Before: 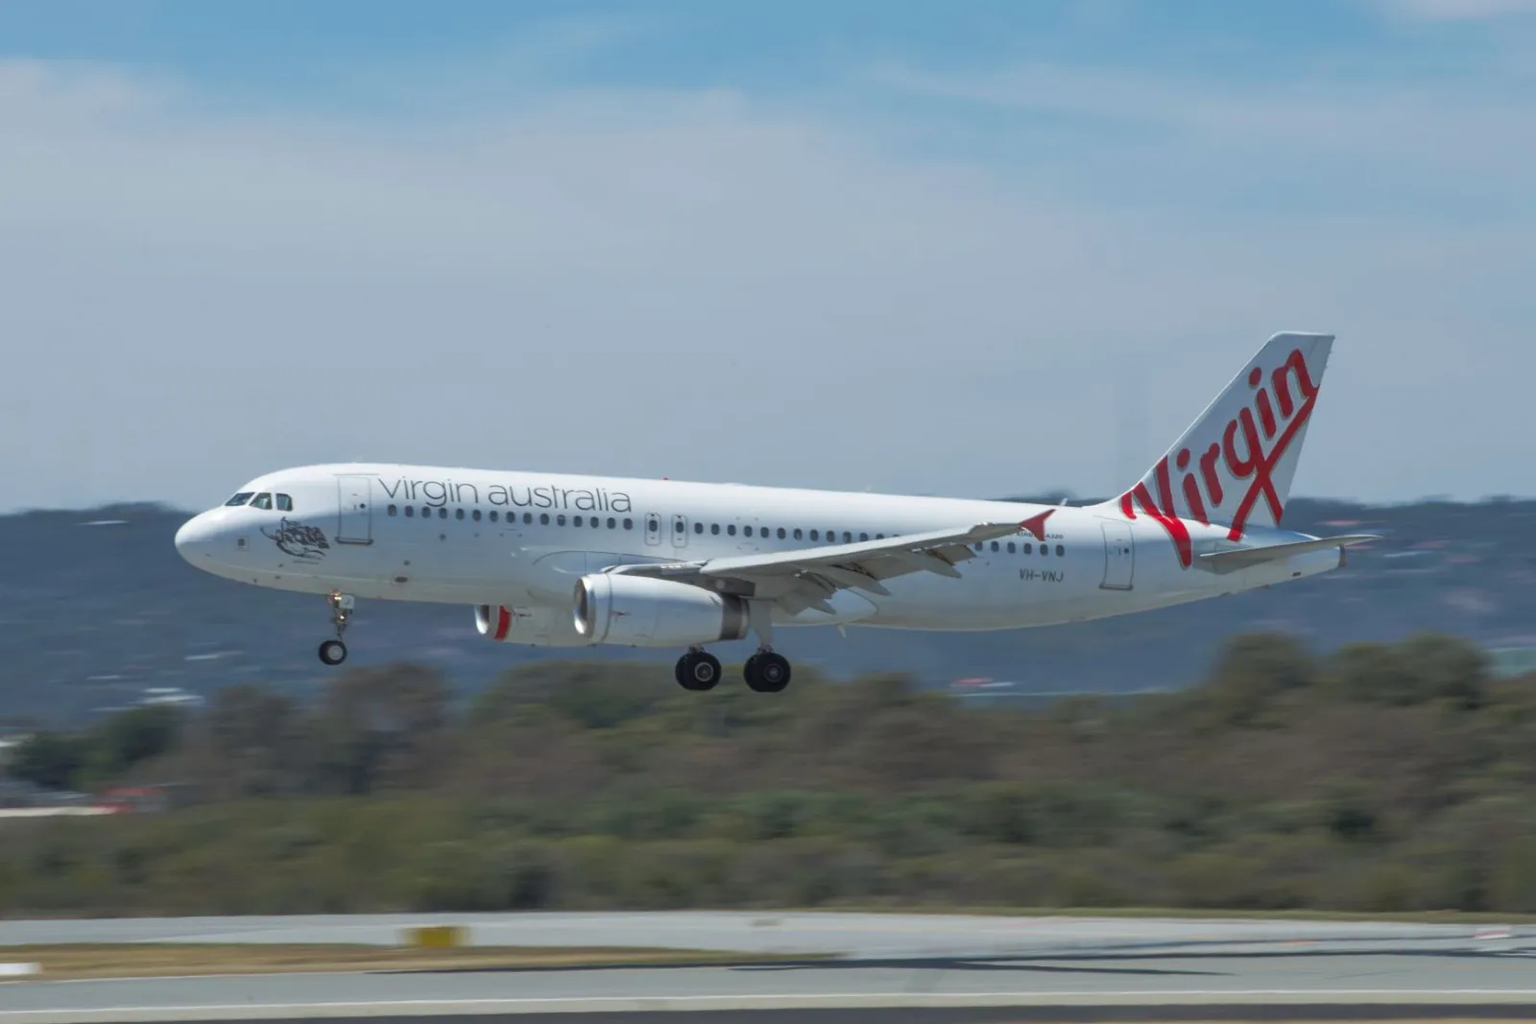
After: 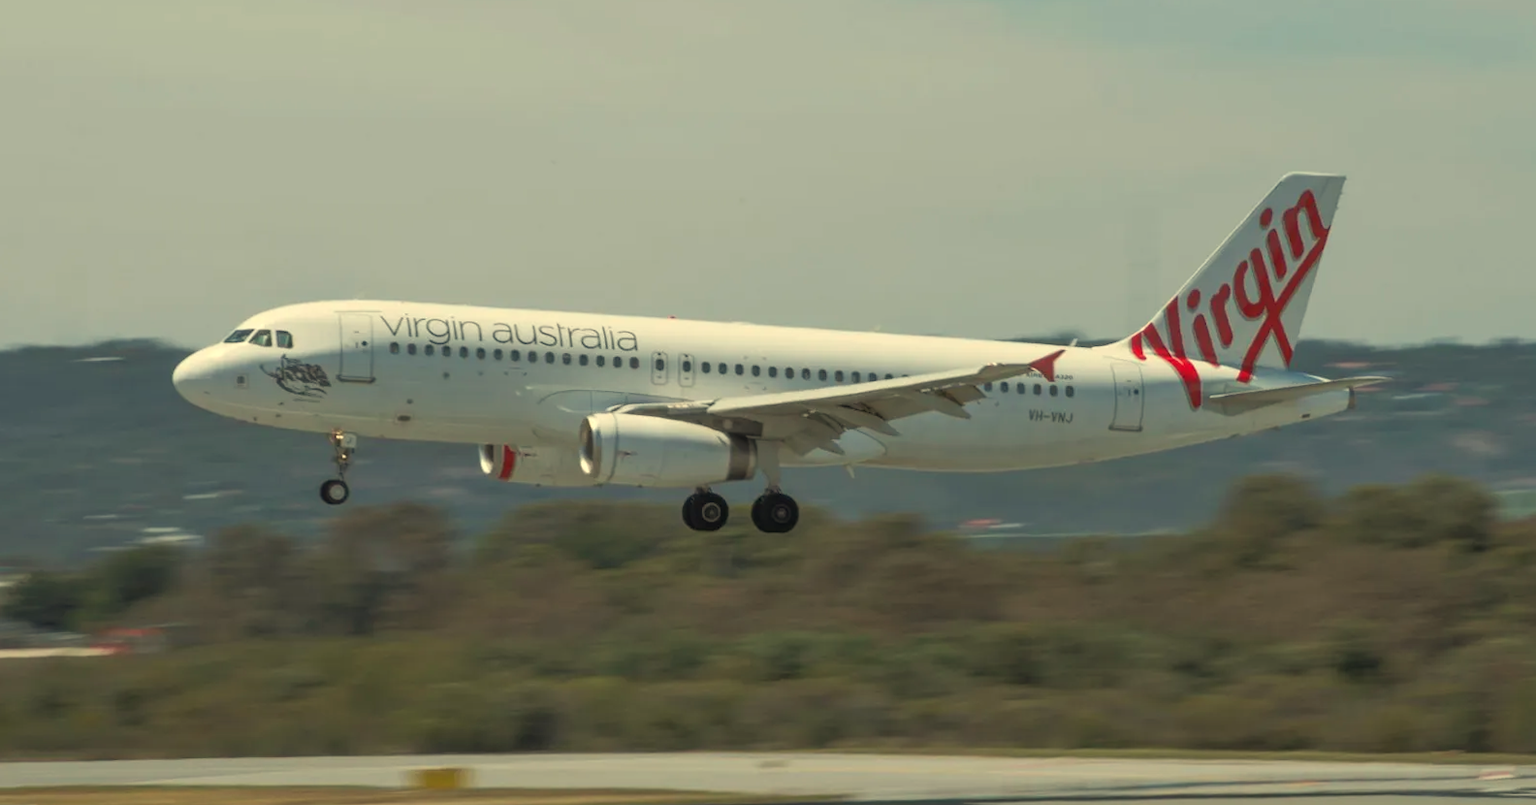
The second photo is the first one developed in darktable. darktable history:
crop and rotate: top 15.774%, bottom 5.506%
rotate and perspective: rotation 0.174°, lens shift (vertical) 0.013, lens shift (horizontal) 0.019, shear 0.001, automatic cropping original format, crop left 0.007, crop right 0.991, crop top 0.016, crop bottom 0.997
white balance: red 1.08, blue 0.791
